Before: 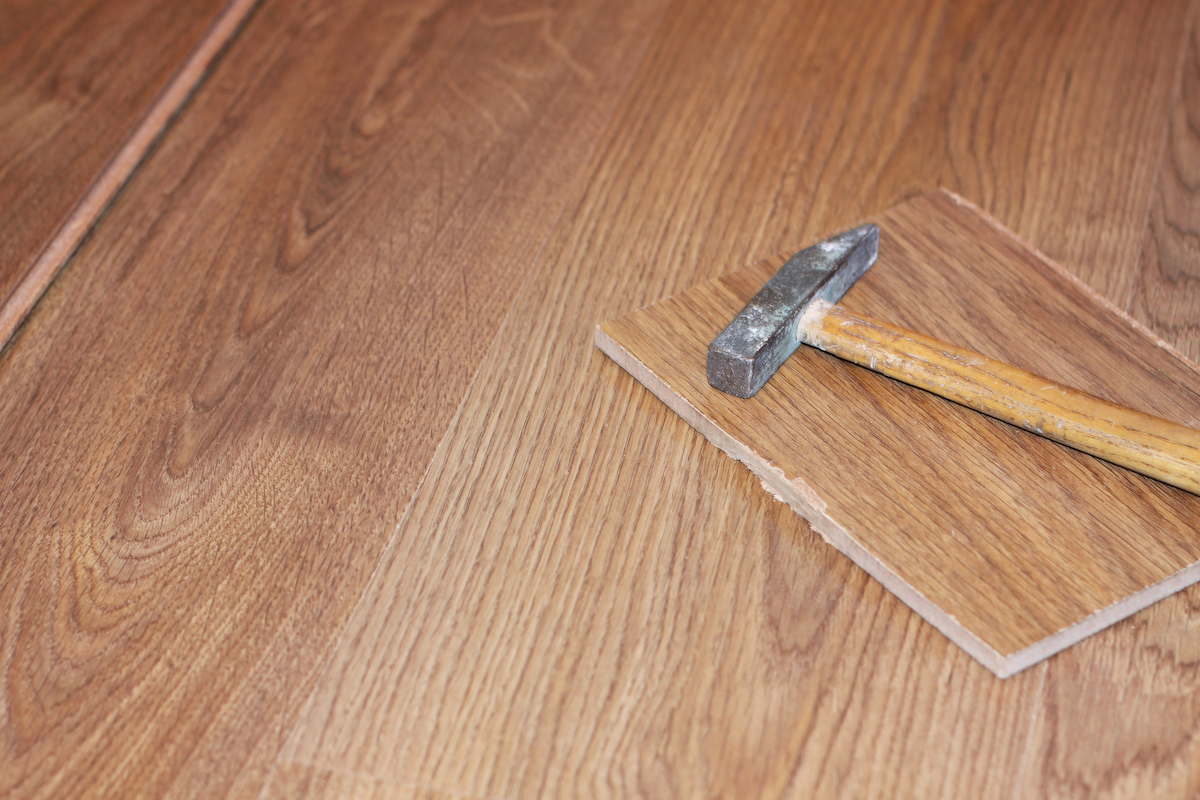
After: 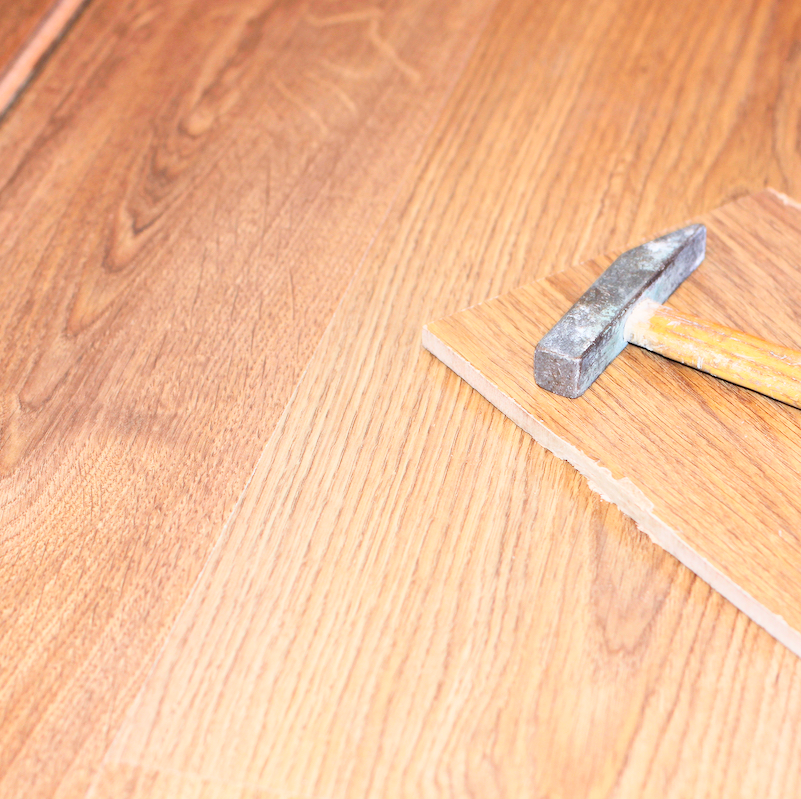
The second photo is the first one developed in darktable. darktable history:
contrast brightness saturation: contrast 0.195, brightness 0.163, saturation 0.228
crop and rotate: left 14.496%, right 18.736%
base curve: curves: ch0 [(0, 0) (0.204, 0.334) (0.55, 0.733) (1, 1)], preserve colors none
